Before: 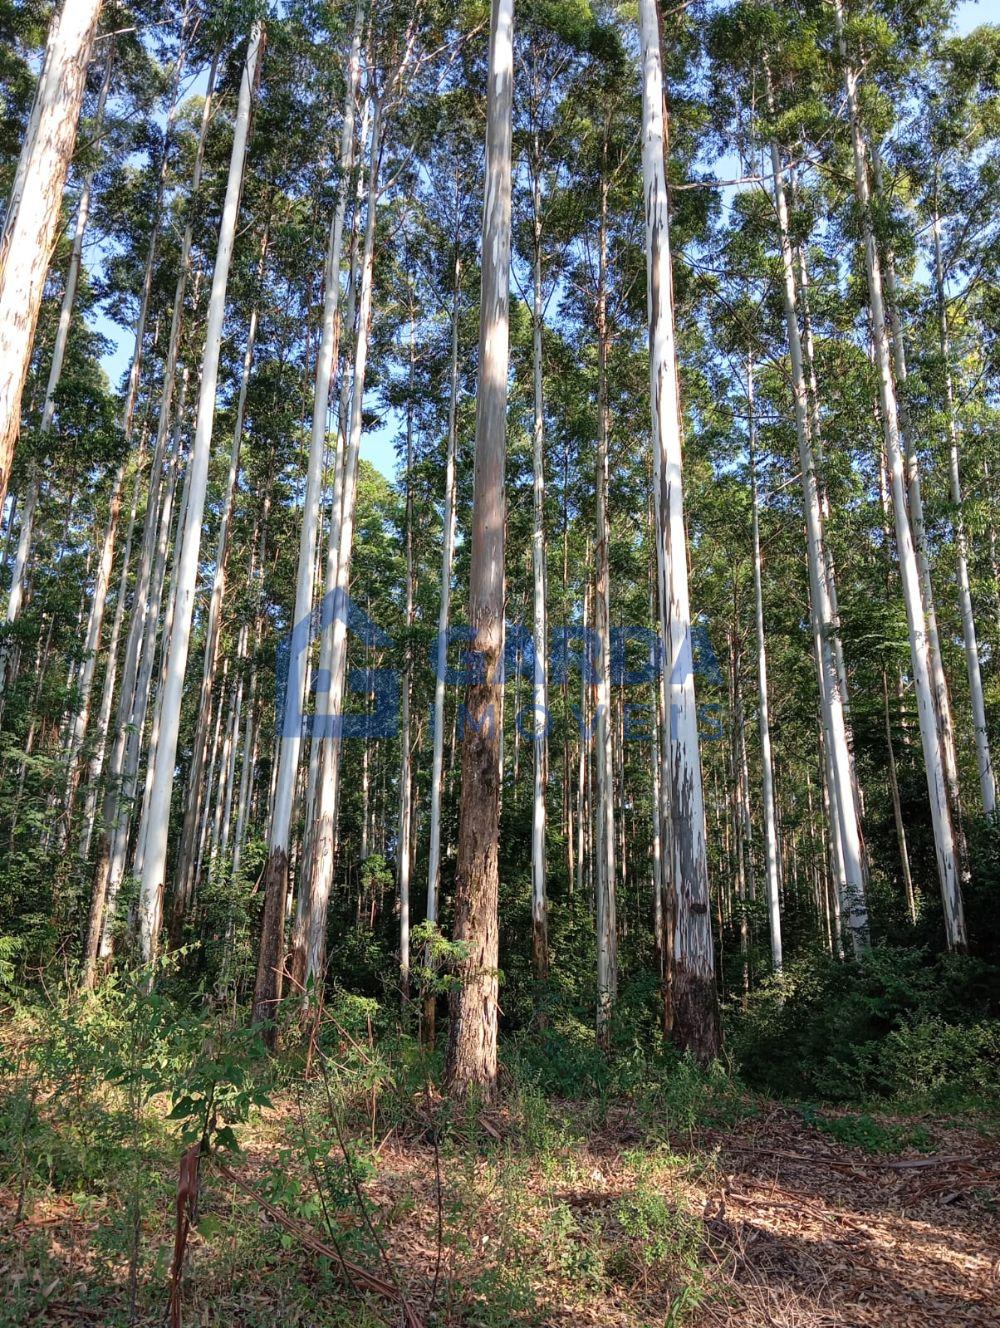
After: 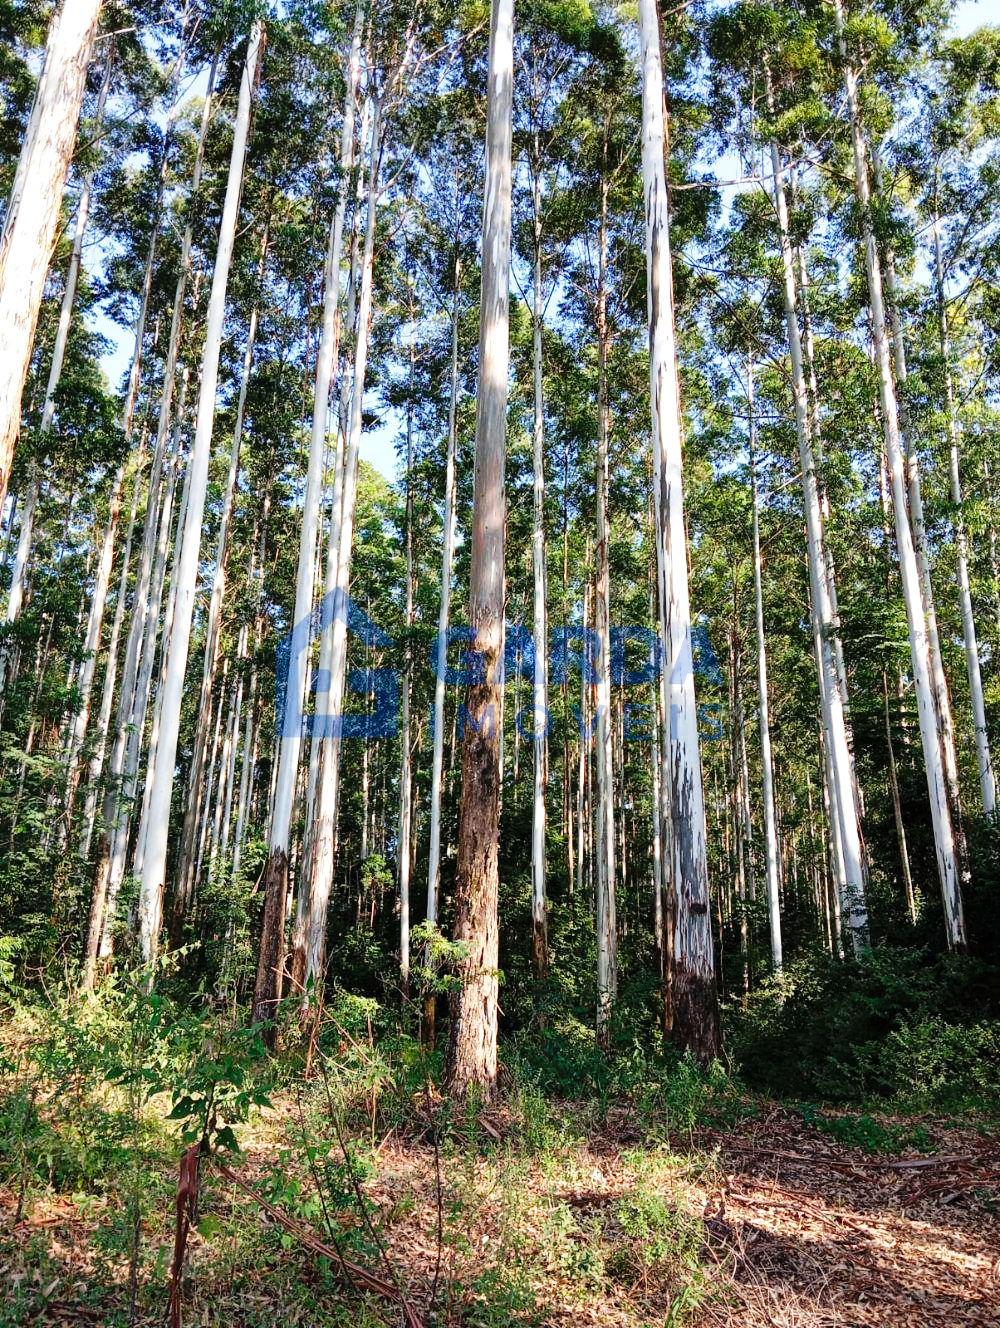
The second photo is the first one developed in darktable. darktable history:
exposure: exposure 0.124 EV, compensate highlight preservation false
base curve: curves: ch0 [(0, 0) (0.036, 0.025) (0.121, 0.166) (0.206, 0.329) (0.605, 0.79) (1, 1)], preserve colors none
